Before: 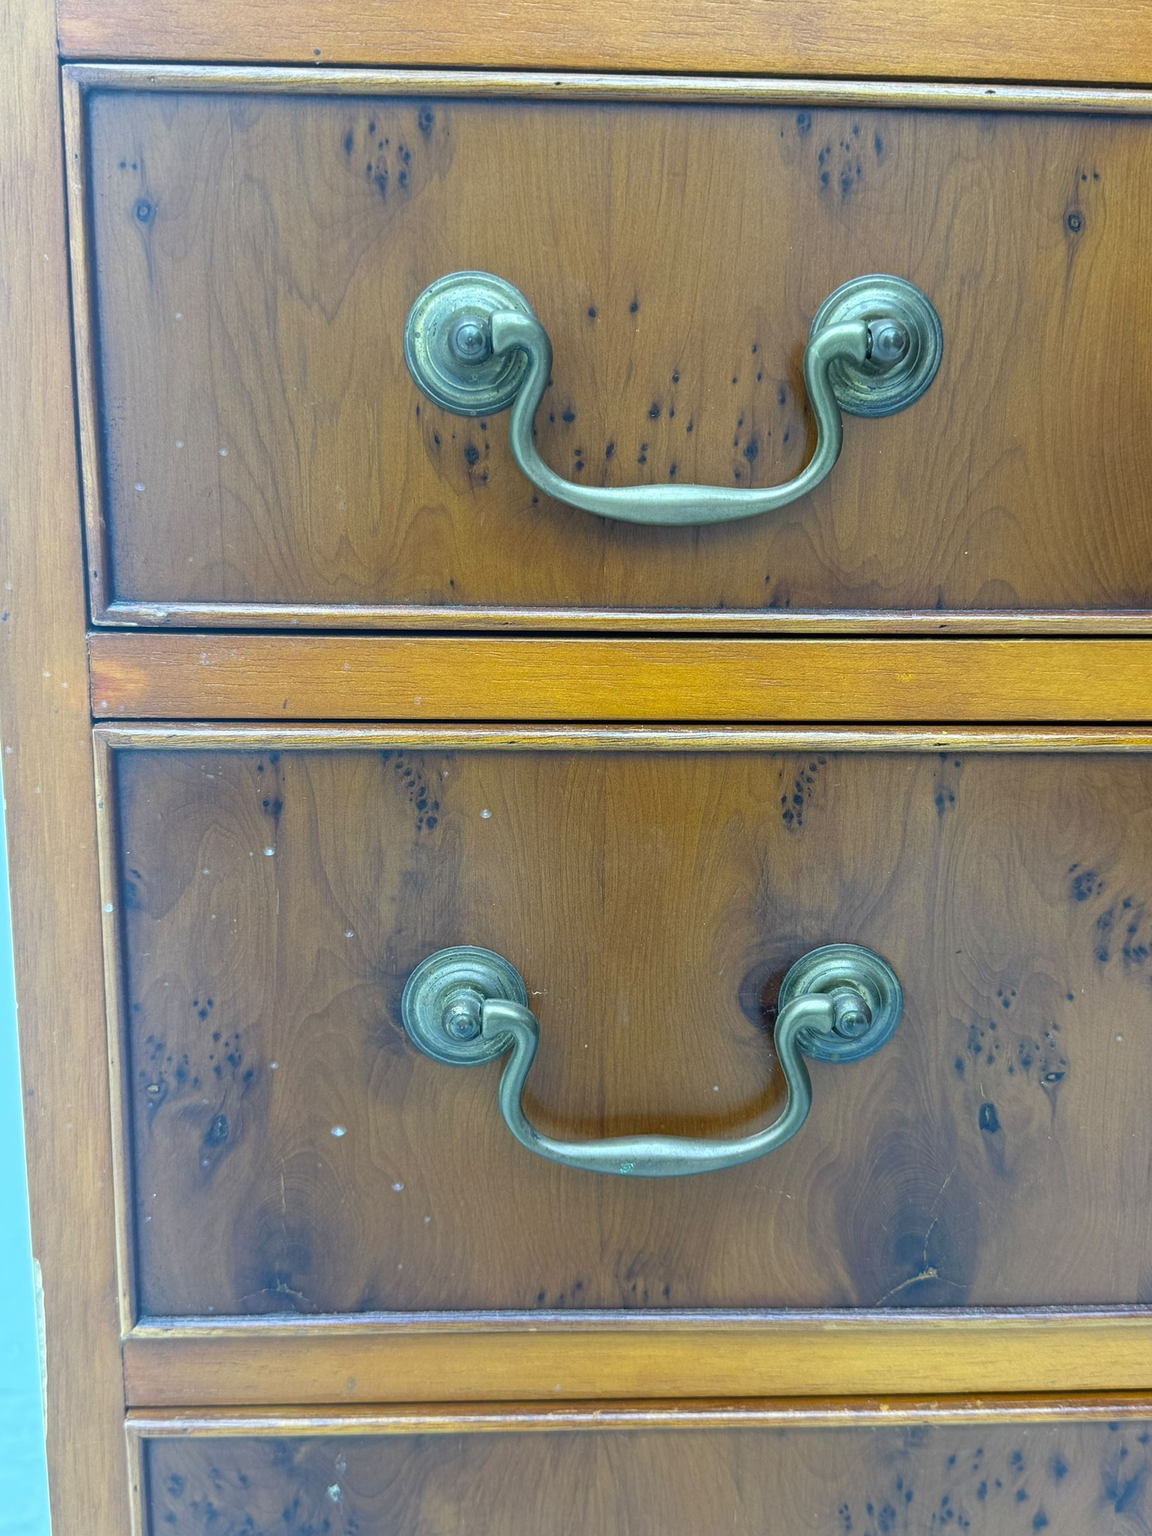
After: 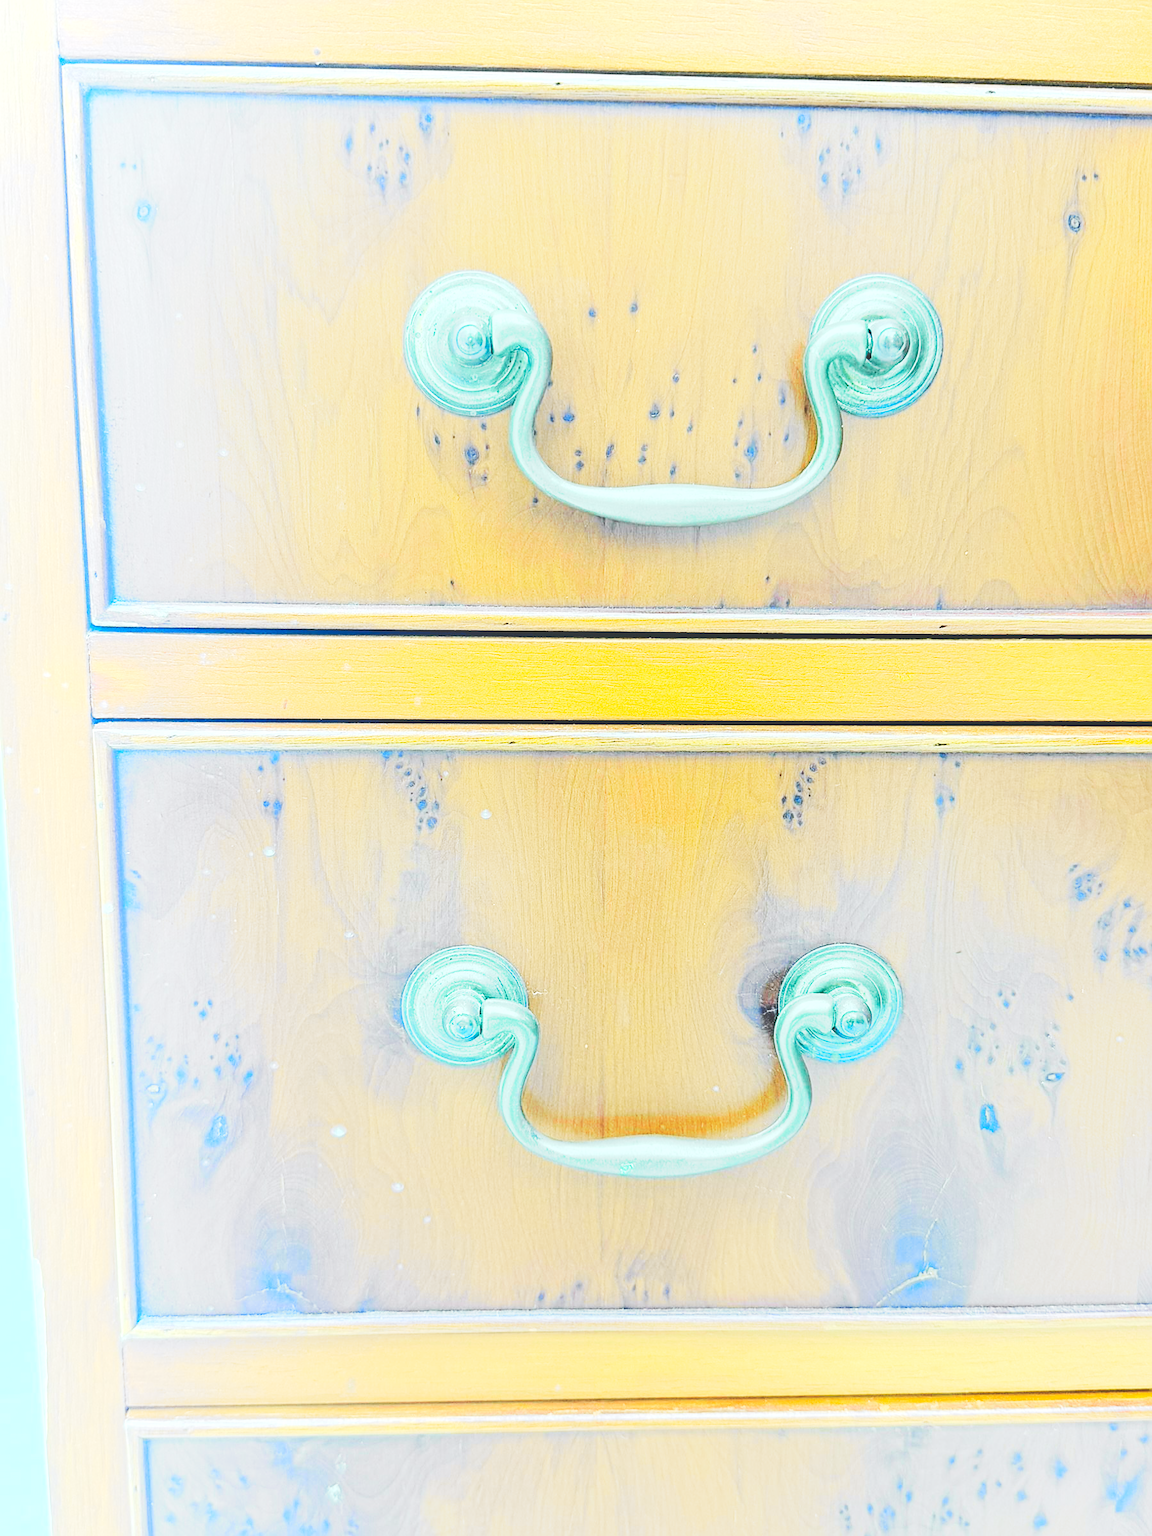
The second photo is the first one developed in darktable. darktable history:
base curve: curves: ch0 [(0, 0) (0.036, 0.025) (0.121, 0.166) (0.206, 0.329) (0.605, 0.79) (1, 1)], preserve colors none
sharpen: on, module defaults
local contrast: detail 72%
tone curve: curves: ch0 [(0, 0.026) (0.104, 0.1) (0.233, 0.262) (0.398, 0.507) (0.498, 0.621) (0.65, 0.757) (0.835, 0.883) (1, 0.961)]; ch1 [(0, 0) (0.346, 0.307) (0.408, 0.369) (0.453, 0.457) (0.482, 0.476) (0.502, 0.498) (0.521, 0.507) (0.553, 0.554) (0.638, 0.646) (0.693, 0.727) (1, 1)]; ch2 [(0, 0) (0.366, 0.337) (0.434, 0.46) (0.485, 0.494) (0.5, 0.494) (0.511, 0.508) (0.537, 0.55) (0.579, 0.599) (0.663, 0.67) (1, 1)], color space Lab, independent channels, preserve colors none
exposure: black level correction 0, exposure 1.463 EV, compensate highlight preservation false
